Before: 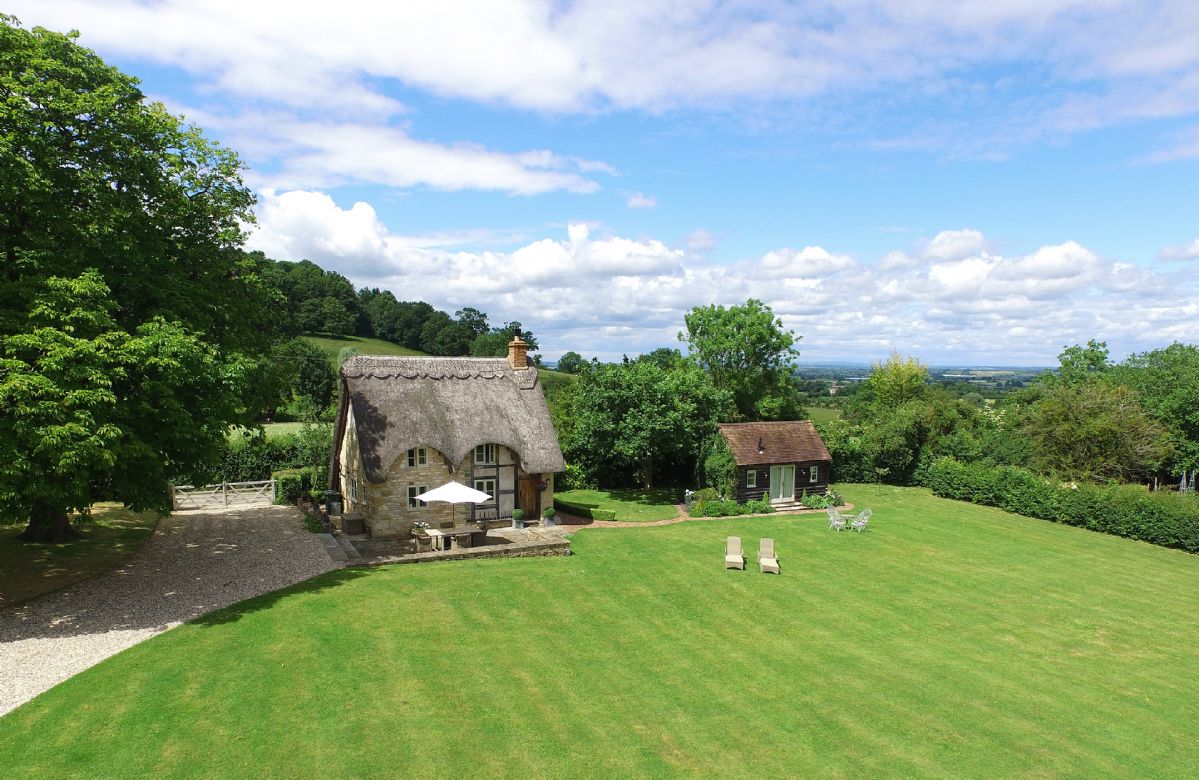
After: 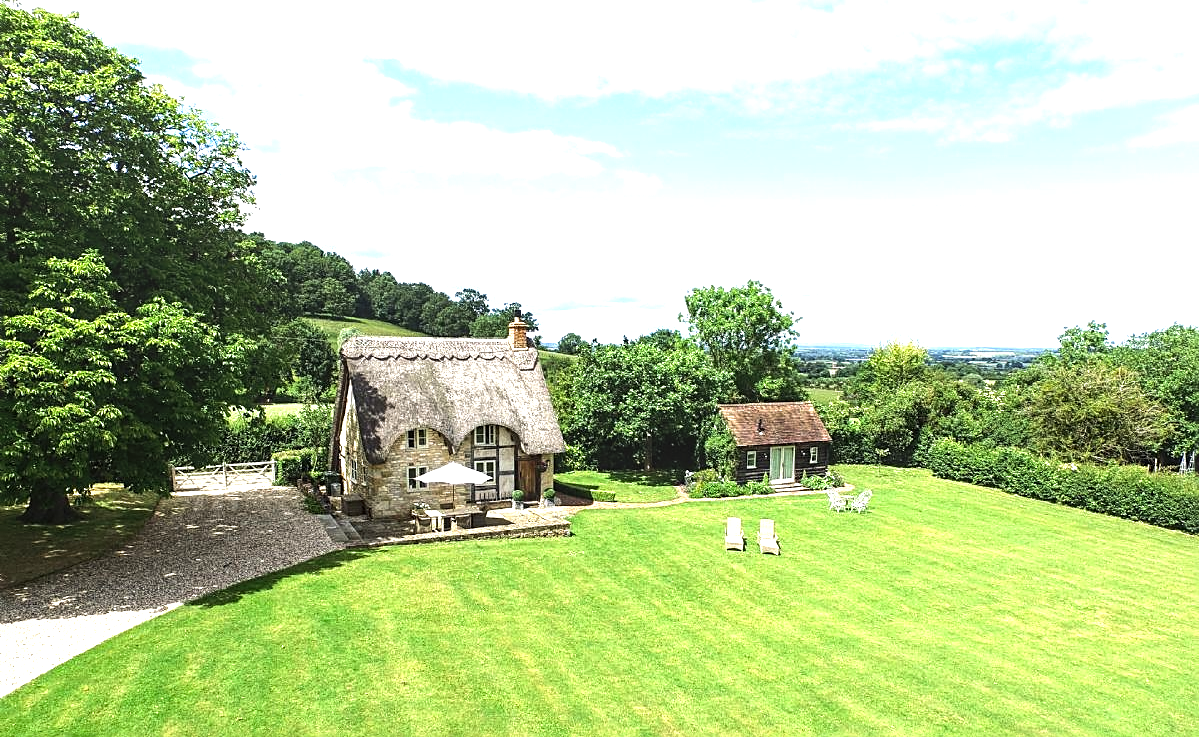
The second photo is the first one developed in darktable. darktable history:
local contrast: on, module defaults
tone equalizer: -8 EV -0.75 EV, -7 EV -0.7 EV, -6 EV -0.6 EV, -5 EV -0.4 EV, -3 EV 0.4 EV, -2 EV 0.6 EV, -1 EV 0.7 EV, +0 EV 0.75 EV, edges refinement/feathering 500, mask exposure compensation -1.57 EV, preserve details no
sharpen: on, module defaults
exposure: exposure 0.648 EV, compensate highlight preservation false
crop and rotate: top 2.479%, bottom 3.018%
